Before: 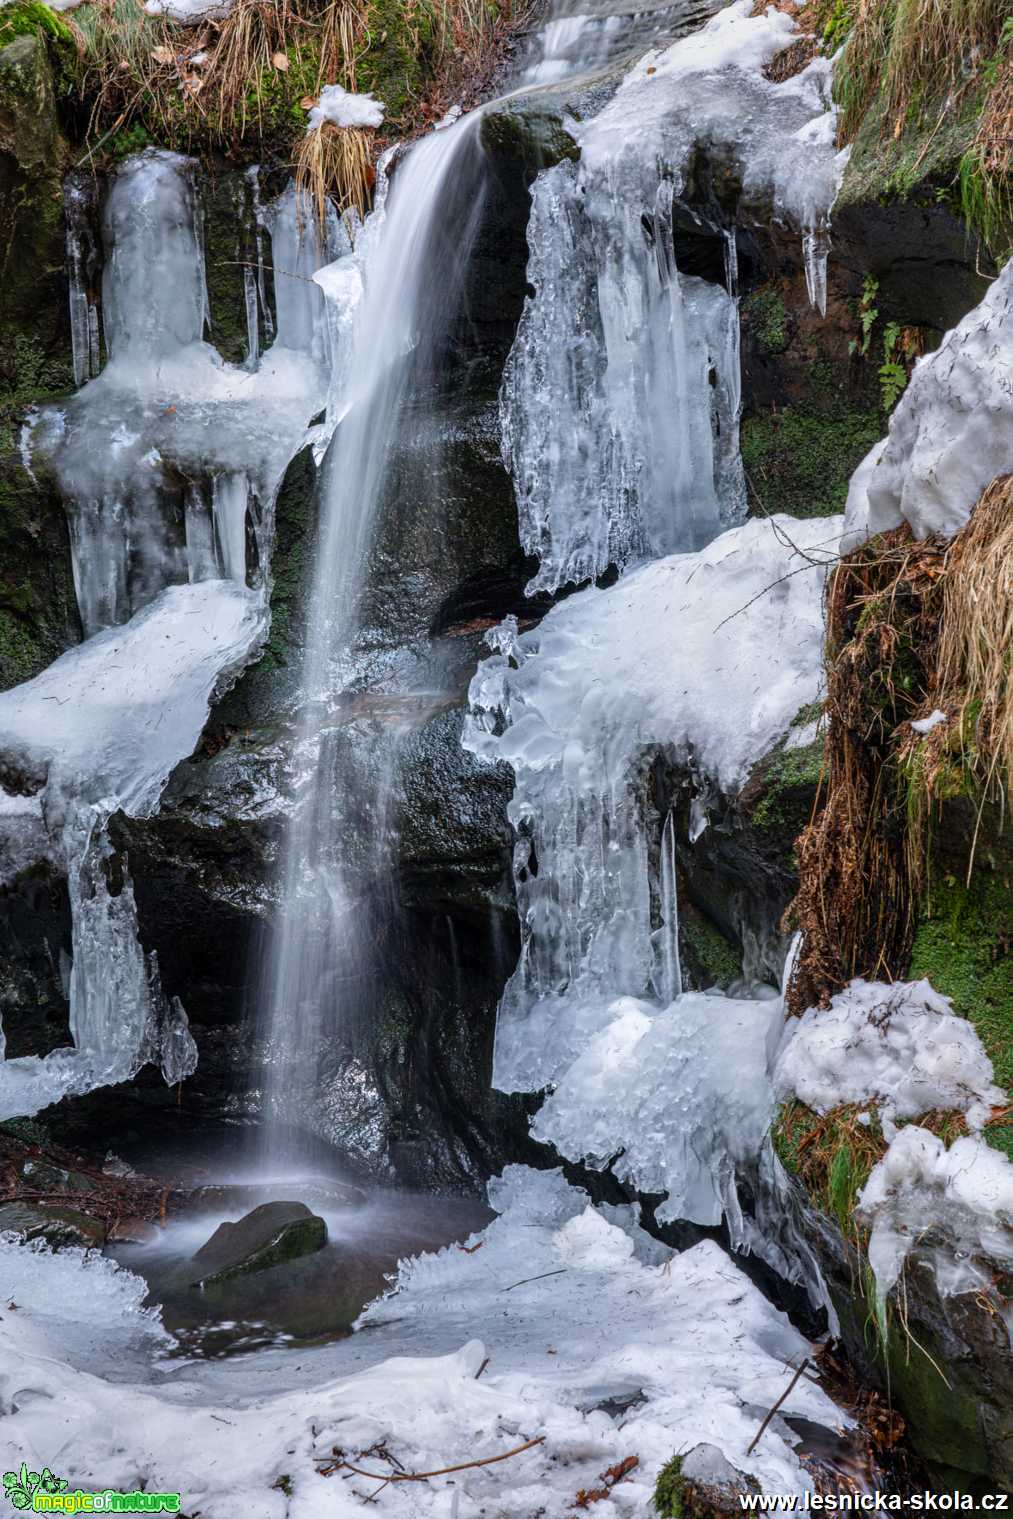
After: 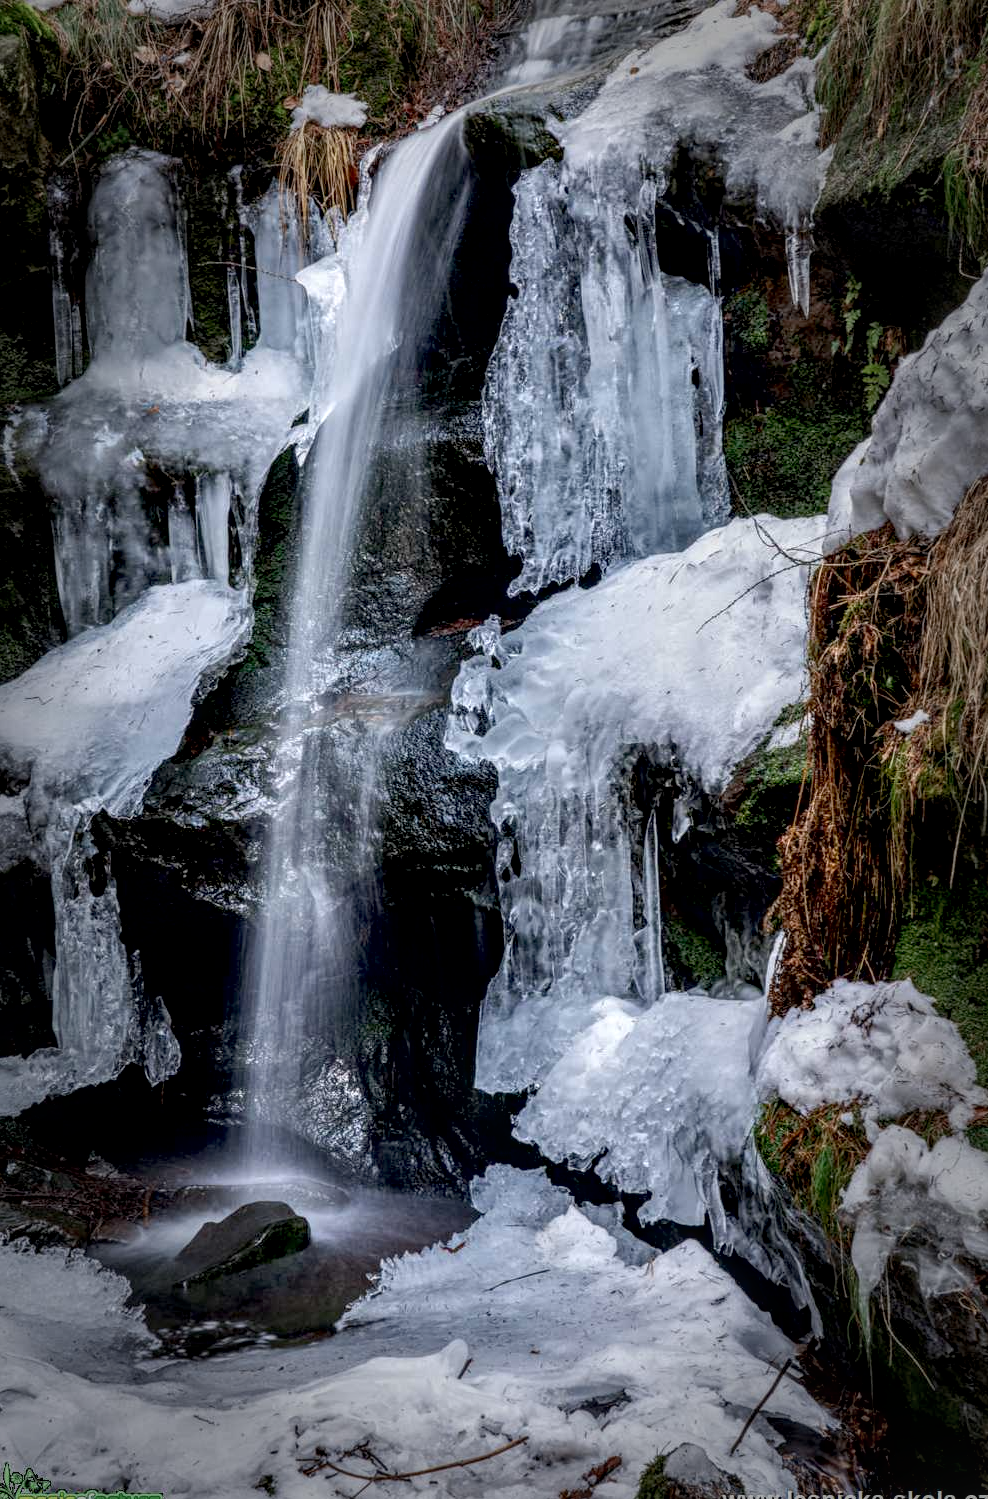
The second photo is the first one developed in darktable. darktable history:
crop and rotate: left 1.774%, right 0.633%, bottom 1.28%
local contrast: detail 130%
tone curve: curves: ch0 [(0, 0) (0.003, 0.003) (0.011, 0.011) (0.025, 0.025) (0.044, 0.044) (0.069, 0.069) (0.1, 0.099) (0.136, 0.135) (0.177, 0.176) (0.224, 0.223) (0.277, 0.275) (0.335, 0.333) (0.399, 0.396) (0.468, 0.465) (0.543, 0.545) (0.623, 0.625) (0.709, 0.71) (0.801, 0.801) (0.898, 0.898) (1, 1)], preserve colors none
contrast brightness saturation: saturation -0.05
exposure: black level correction 0.016, exposure -0.009 EV, compensate highlight preservation false
vignetting: fall-off start 66.7%, fall-off radius 39.74%, brightness -0.576, saturation -0.258, automatic ratio true, width/height ratio 0.671, dithering 16-bit output
